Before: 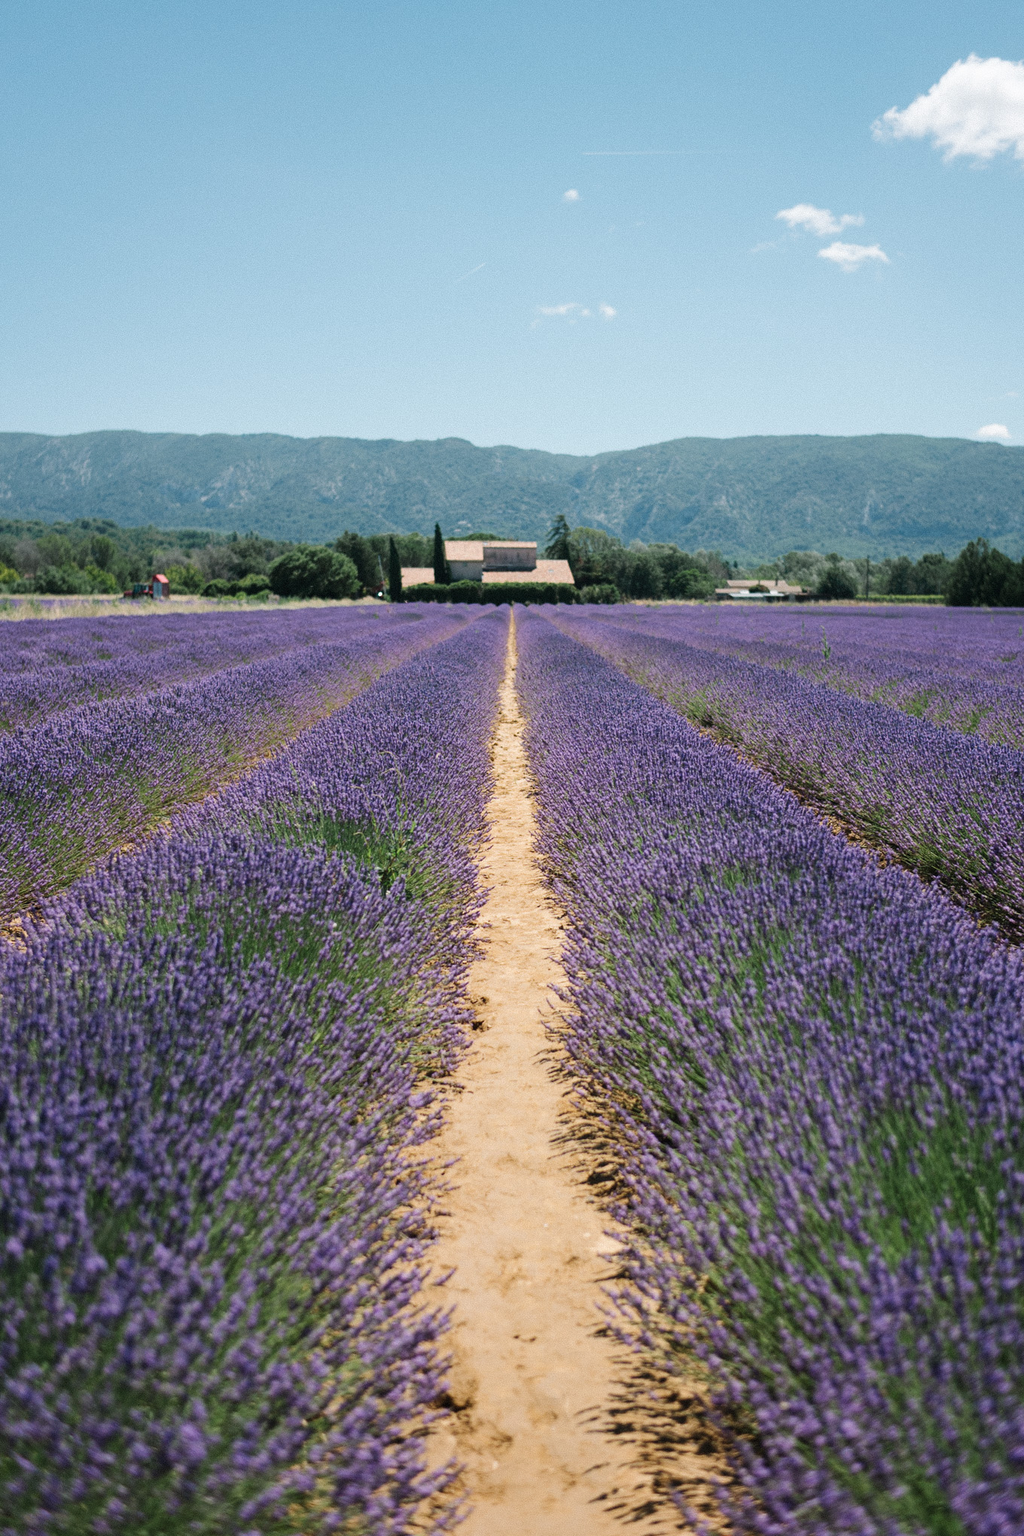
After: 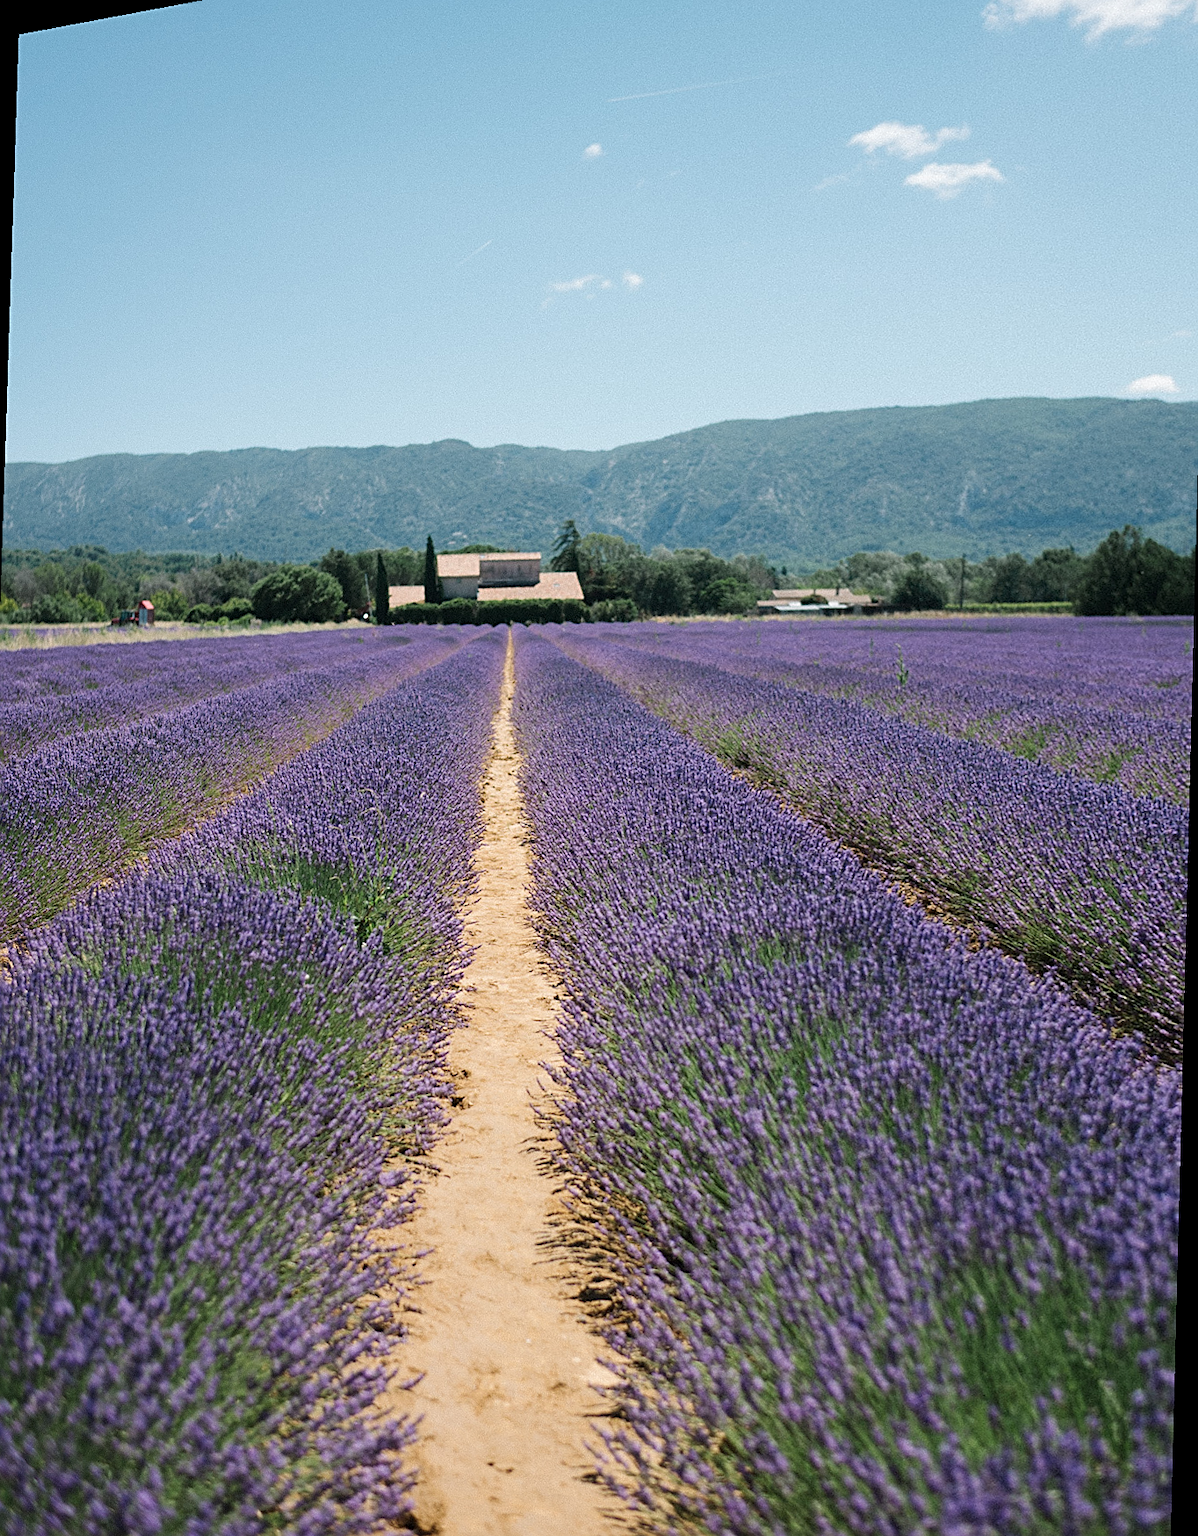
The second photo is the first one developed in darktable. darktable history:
sharpen: on, module defaults
rotate and perspective: rotation 1.69°, lens shift (vertical) -0.023, lens shift (horizontal) -0.291, crop left 0.025, crop right 0.988, crop top 0.092, crop bottom 0.842
